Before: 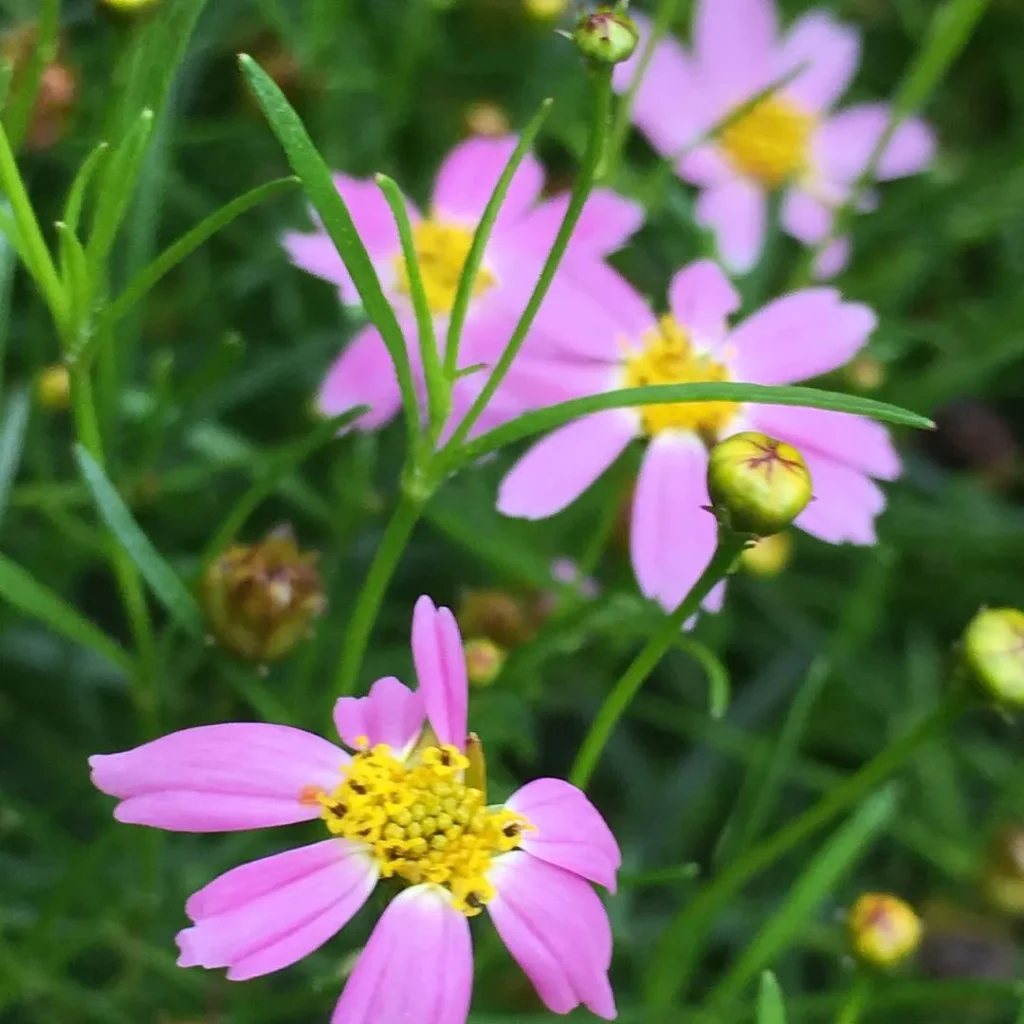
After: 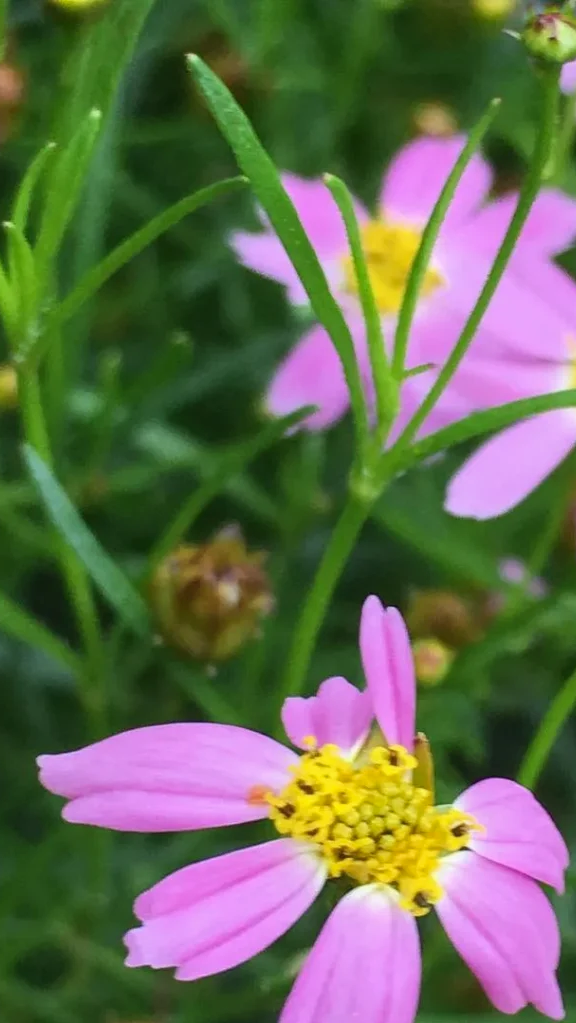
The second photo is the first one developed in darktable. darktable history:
crop: left 5.114%, right 38.589%
local contrast: detail 110%
